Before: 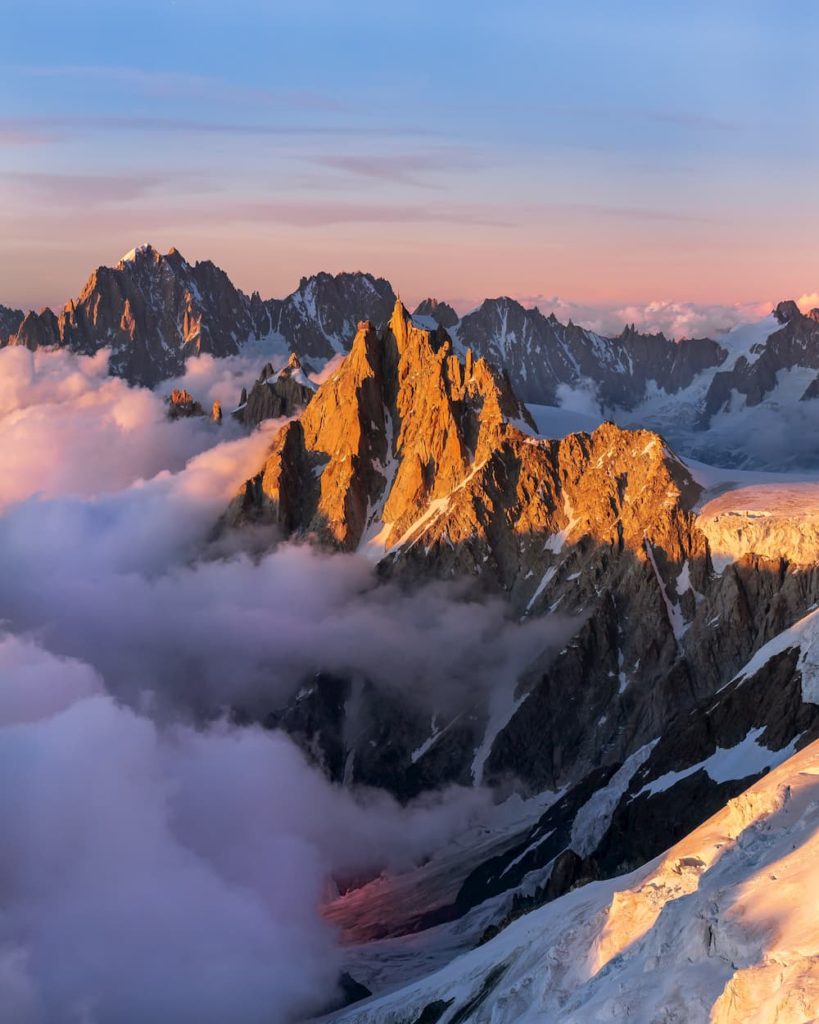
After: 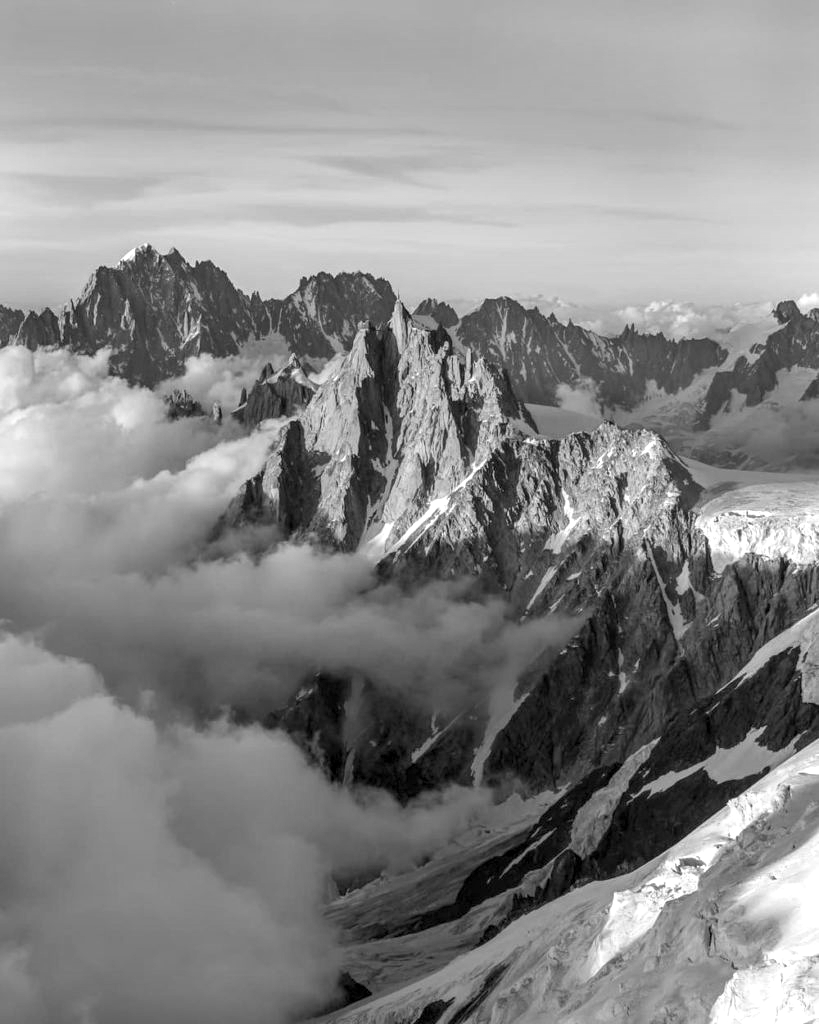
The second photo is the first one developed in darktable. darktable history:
monochrome: a -6.99, b 35.61, size 1.4
local contrast: on, module defaults
exposure: black level correction 0.001, exposure 0.955 EV, compensate exposure bias true, compensate highlight preservation false
white balance: red 0.766, blue 1.537
